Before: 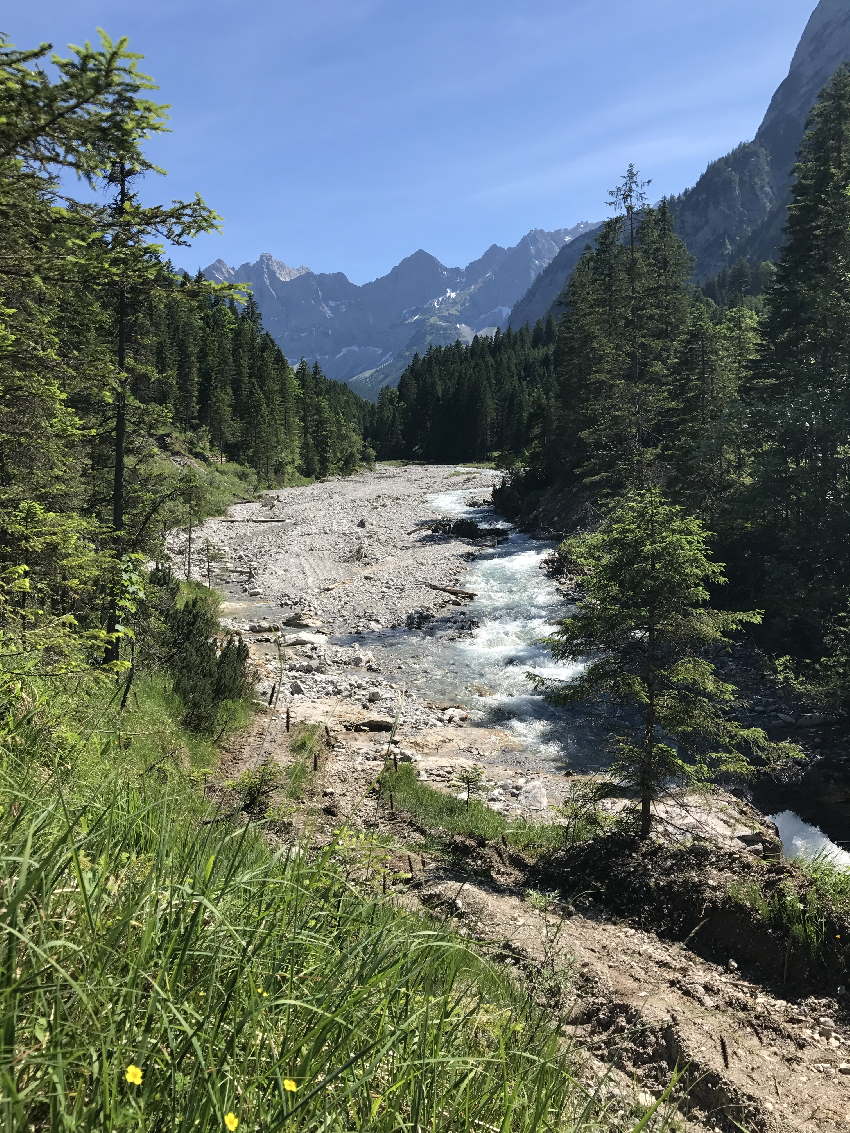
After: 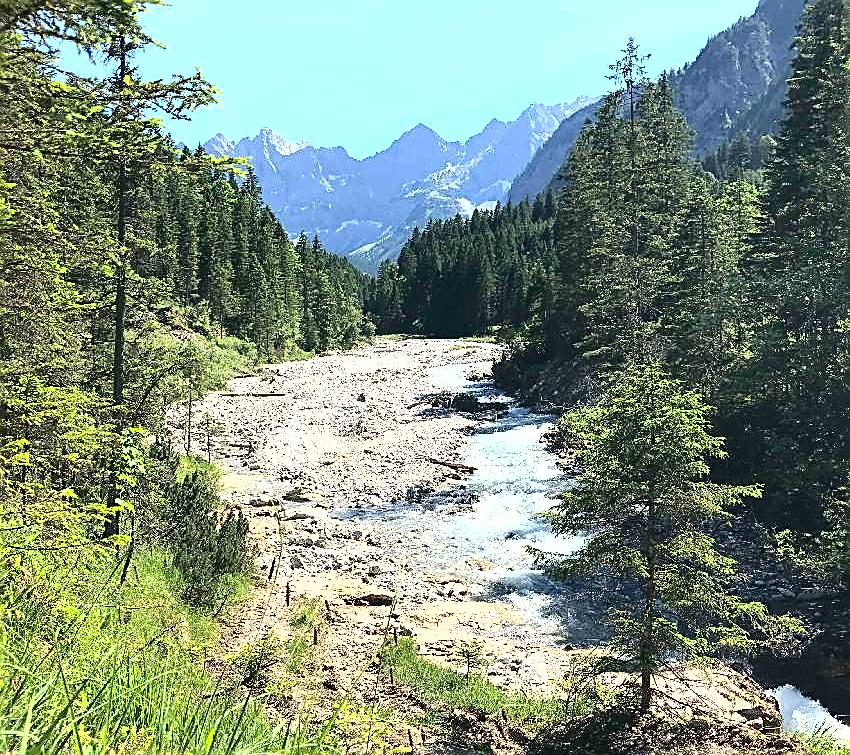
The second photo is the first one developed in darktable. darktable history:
crop: top 11.166%, bottom 22.168%
exposure: black level correction 0, exposure 1.45 EV, compensate exposure bias true, compensate highlight preservation false
fill light: exposure -2 EV, width 8.6
sharpen: amount 0.901
rgb curve: curves: ch0 [(0, 0) (0.093, 0.159) (0.241, 0.265) (0.414, 0.42) (1, 1)], compensate middle gray true, preserve colors basic power
